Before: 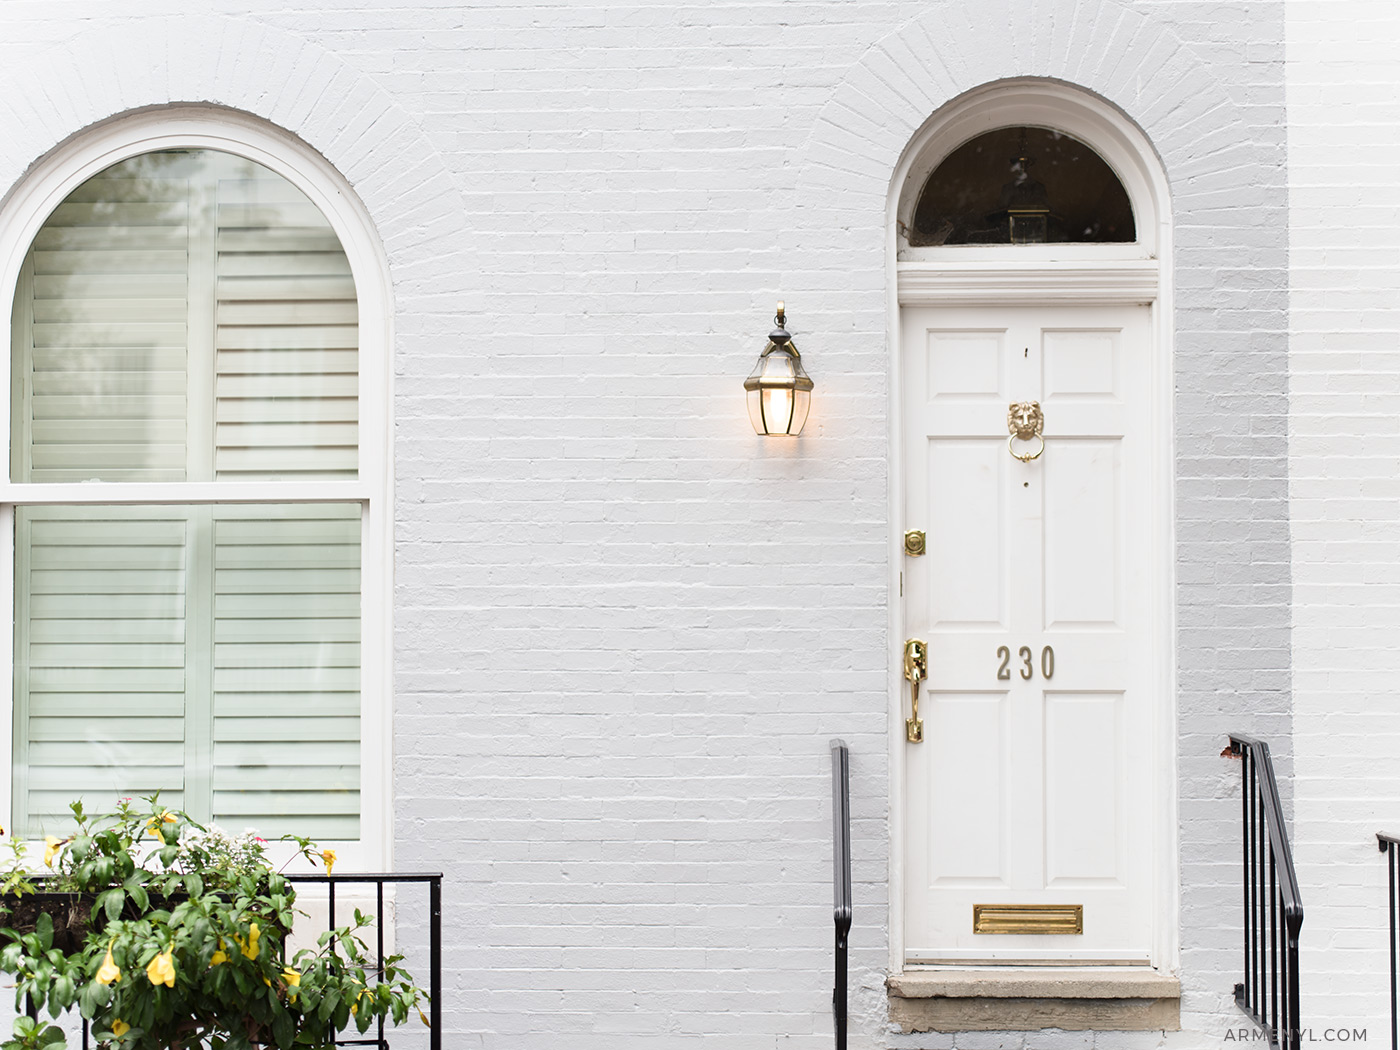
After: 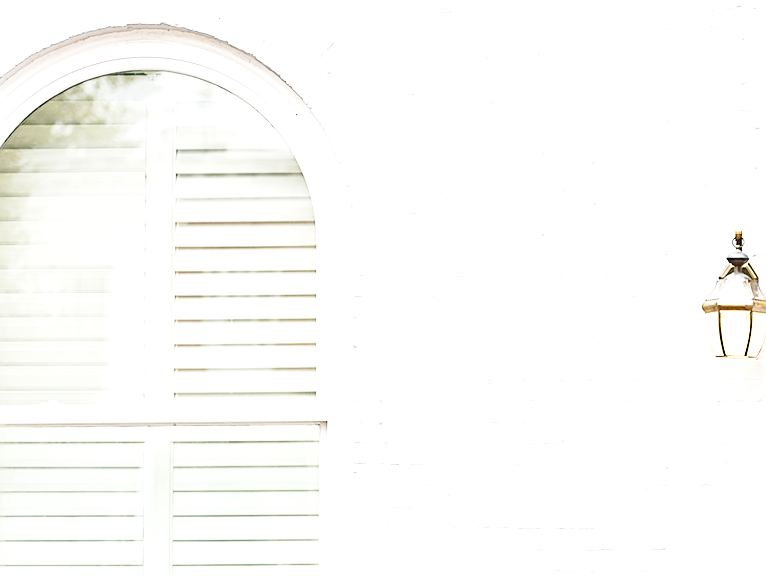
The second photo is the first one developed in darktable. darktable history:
crop and rotate: left 3.047%, top 7.509%, right 42.236%, bottom 37.598%
exposure: exposure 0.785 EV, compensate highlight preservation false
sharpen: on, module defaults
base curve: curves: ch0 [(0, 0) (0.028, 0.03) (0.121, 0.232) (0.46, 0.748) (0.859, 0.968) (1, 1)], preserve colors none
